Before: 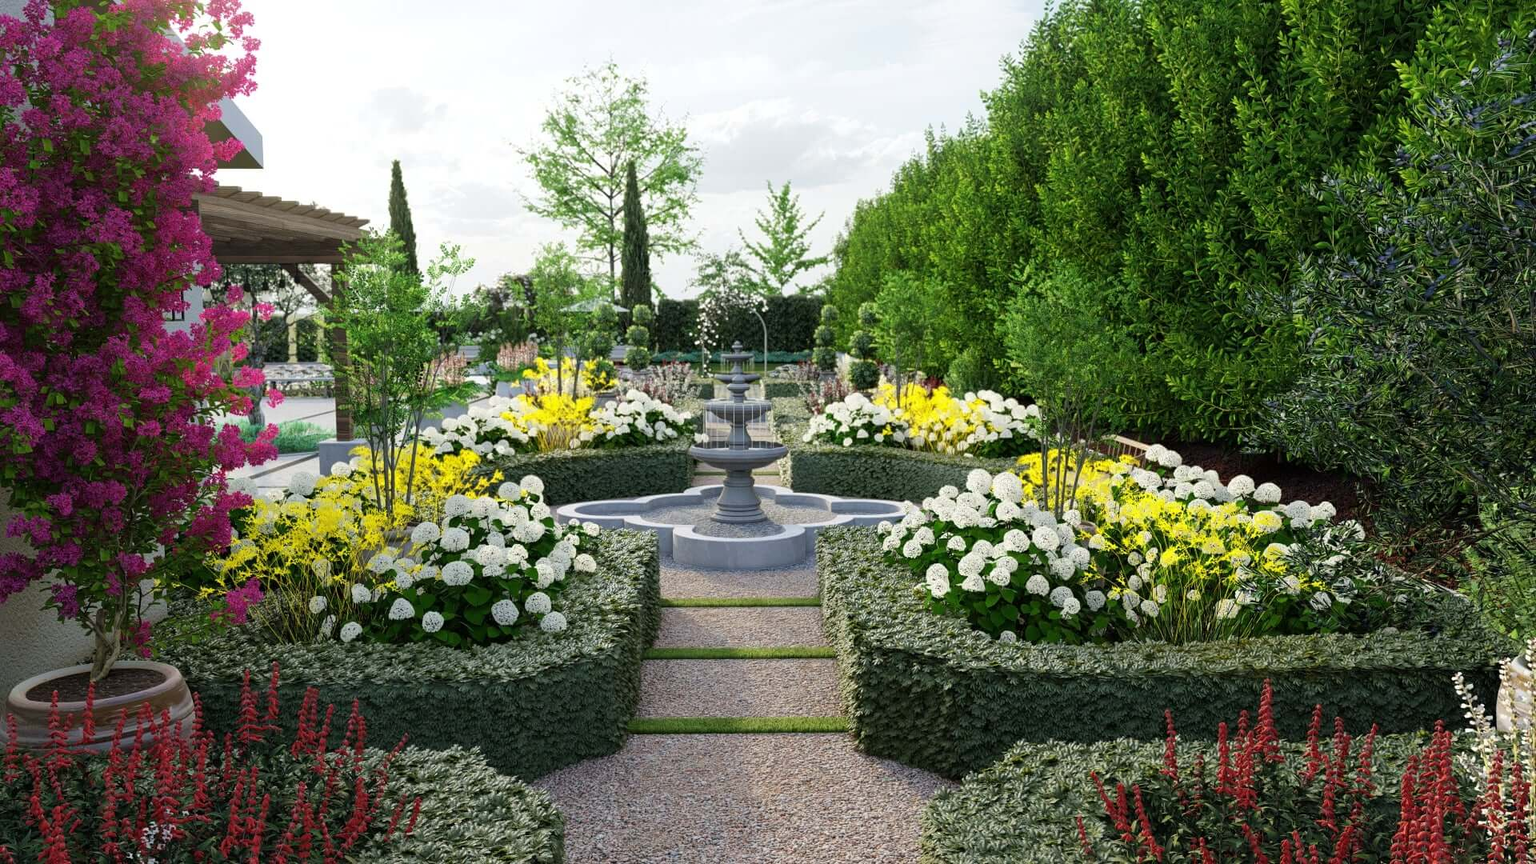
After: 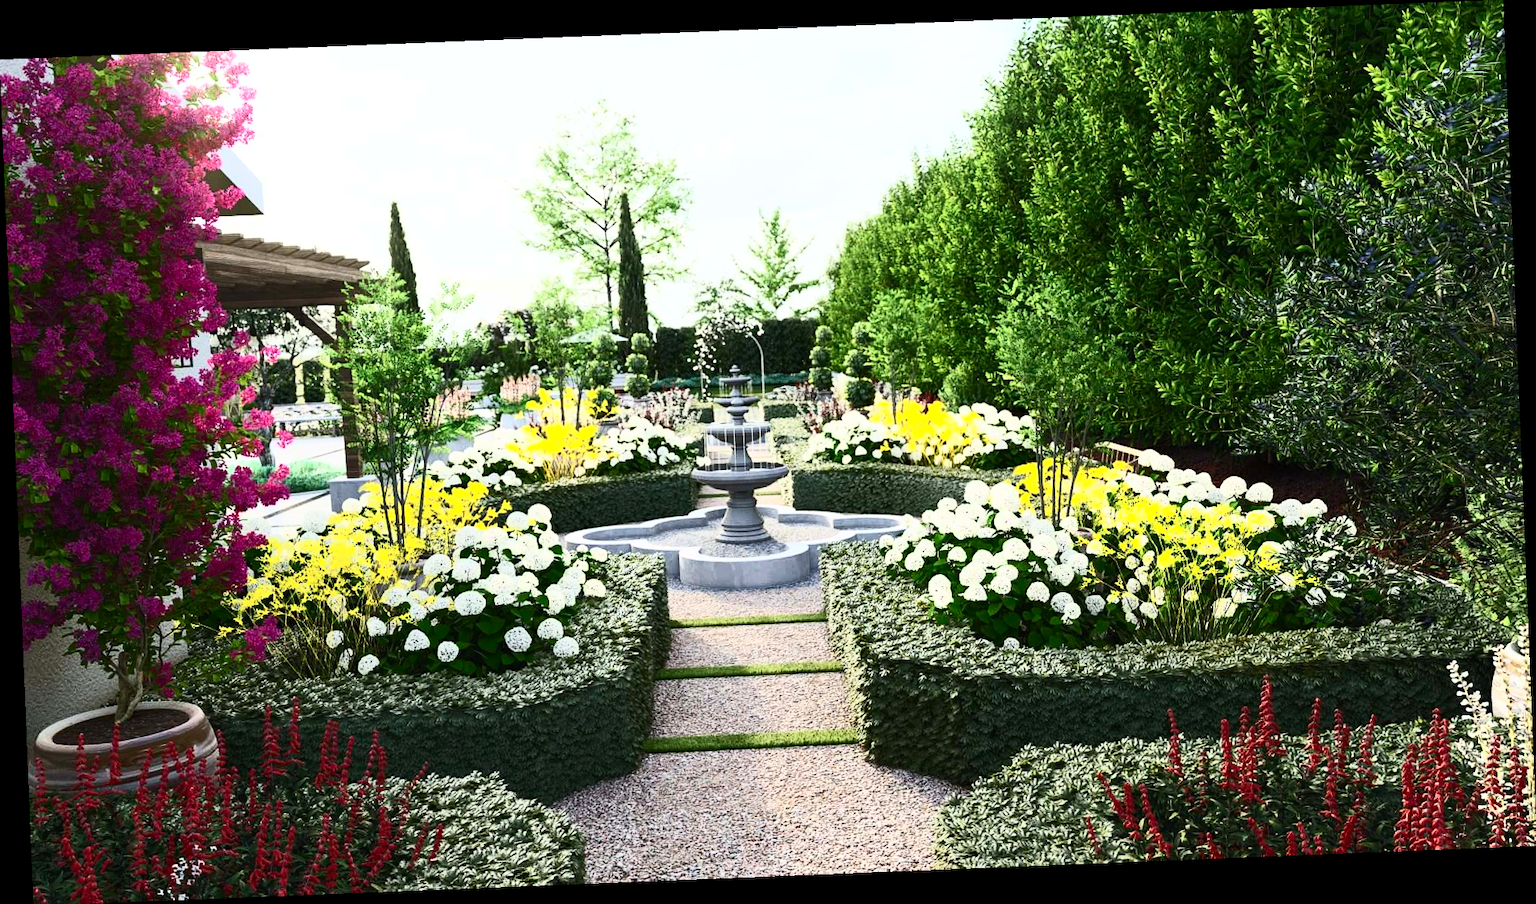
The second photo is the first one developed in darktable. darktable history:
contrast brightness saturation: contrast 0.62, brightness 0.34, saturation 0.14
rotate and perspective: rotation -2.29°, automatic cropping off
